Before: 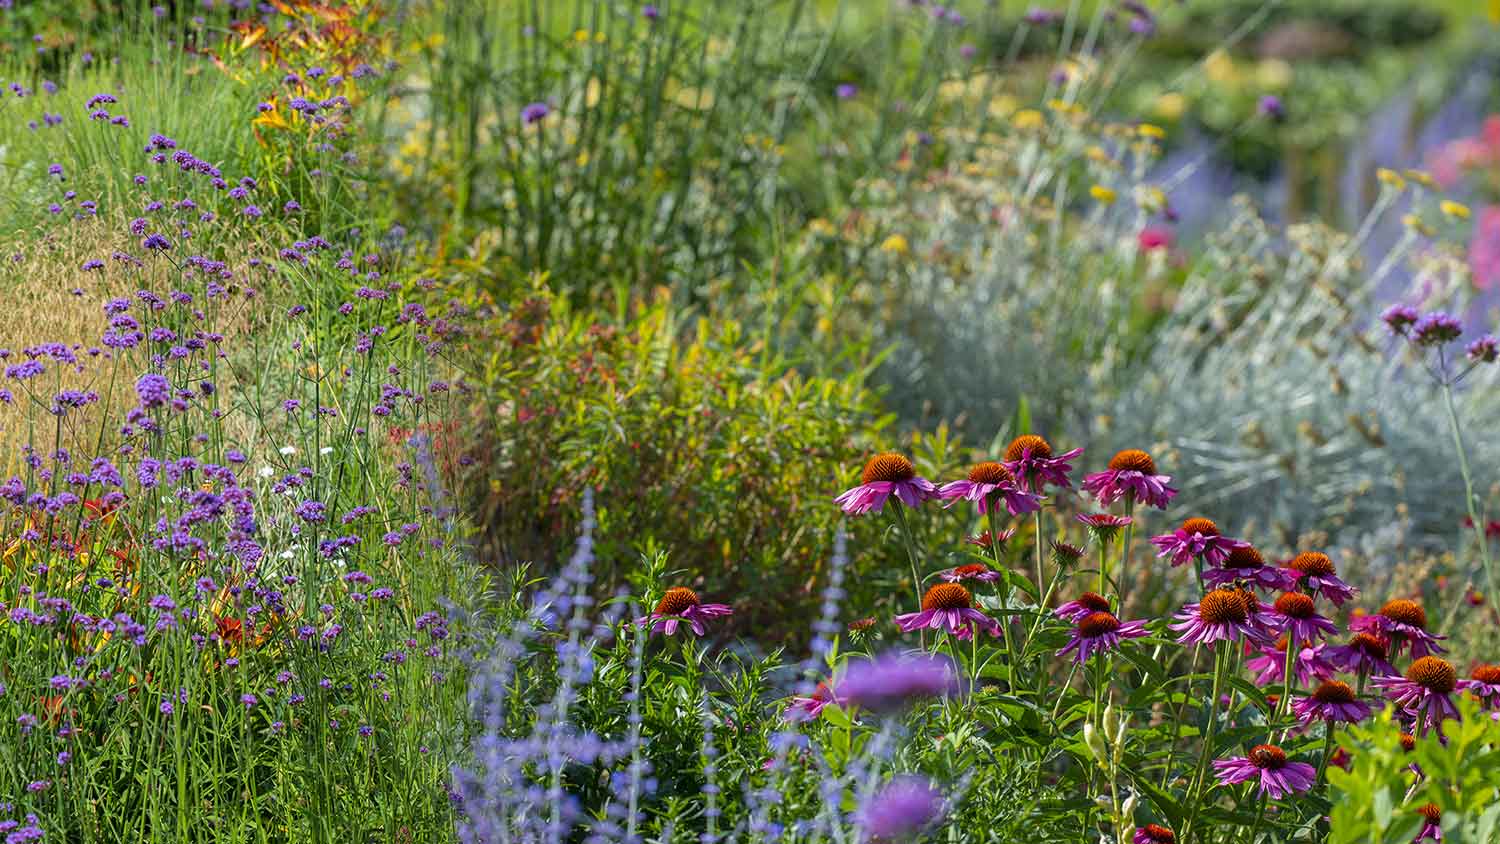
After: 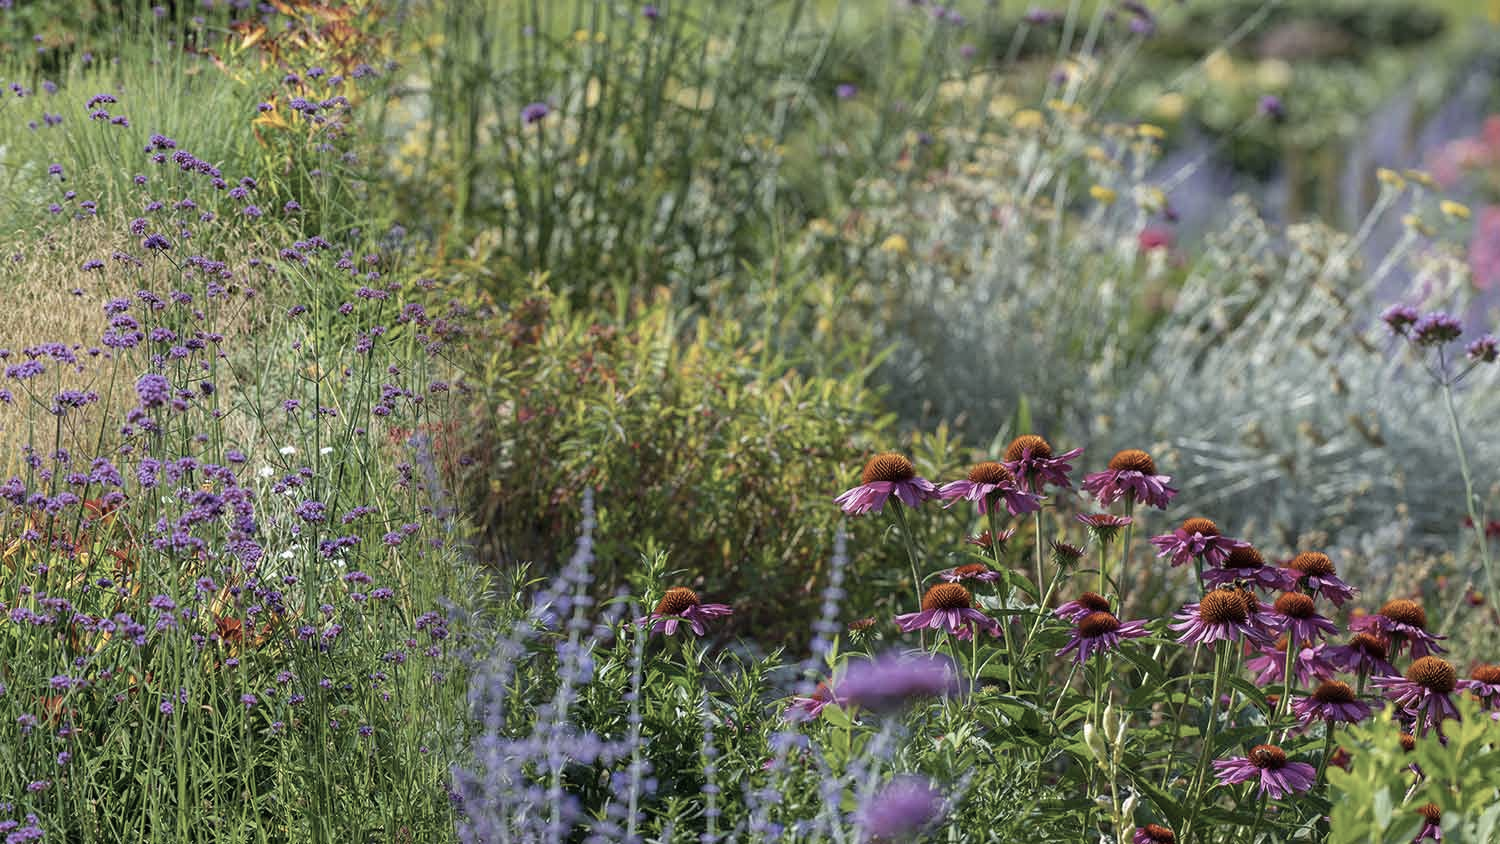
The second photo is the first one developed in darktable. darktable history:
color correction: highlights b* 0.035, saturation 0.598
